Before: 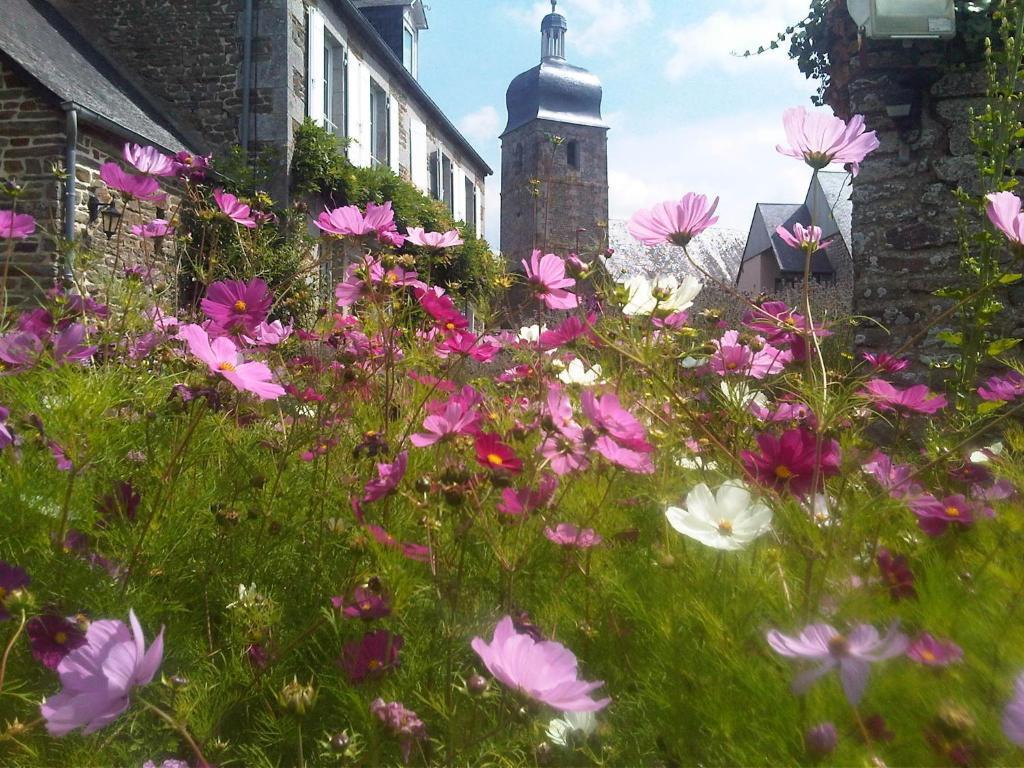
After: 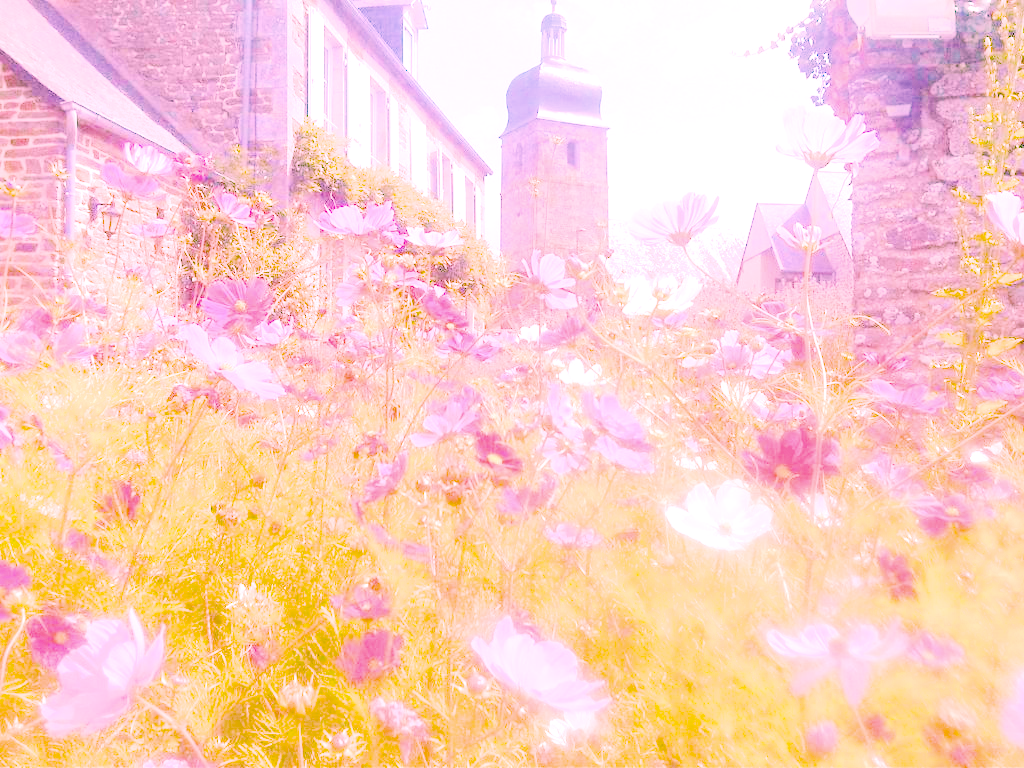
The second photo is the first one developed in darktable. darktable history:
local contrast: on, module defaults
color balance rgb: perceptual saturation grading › global saturation 30%, global vibrance 20%
exposure: black level correction 0, exposure 1.5 EV, compensate exposure bias true, compensate highlight preservation false
filmic rgb: black relative exposure -5 EV, hardness 2.88, contrast 1.3
highlight reconstruction: on, module defaults
white balance: red 1.932, blue 1.486, emerald 1
